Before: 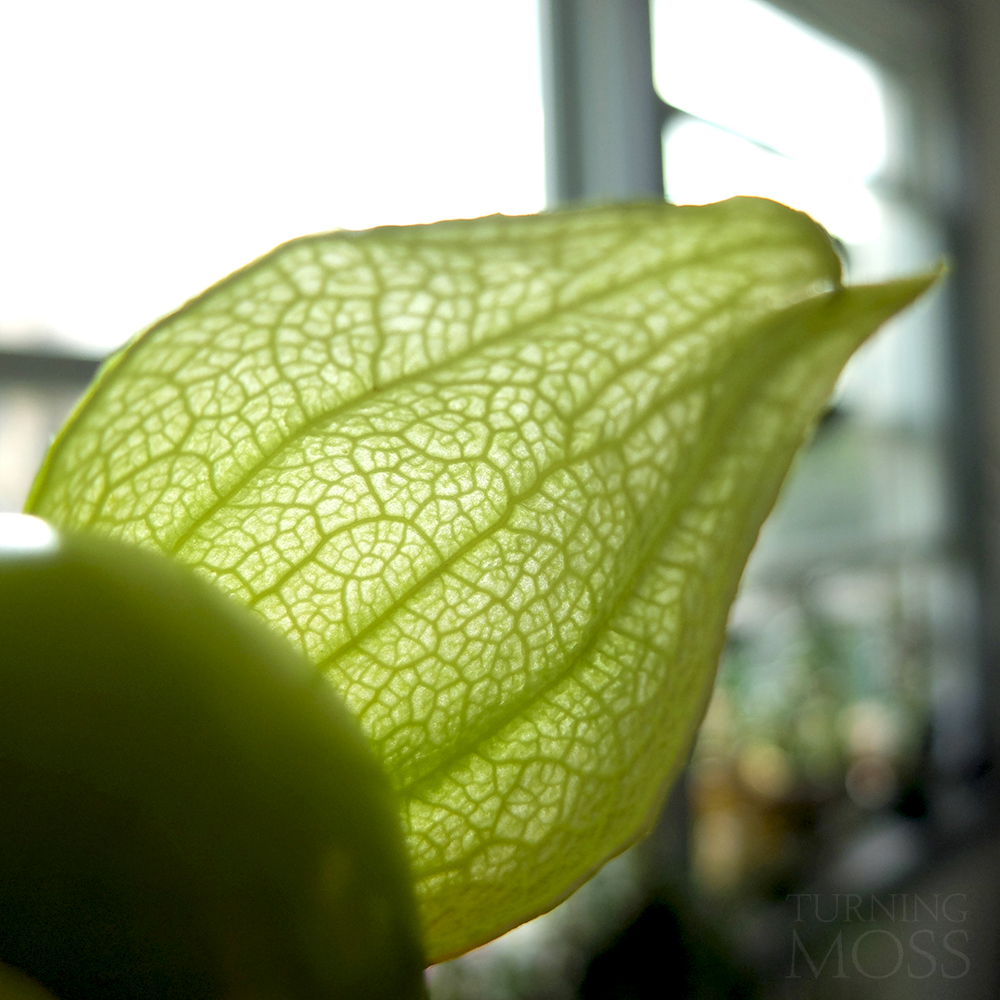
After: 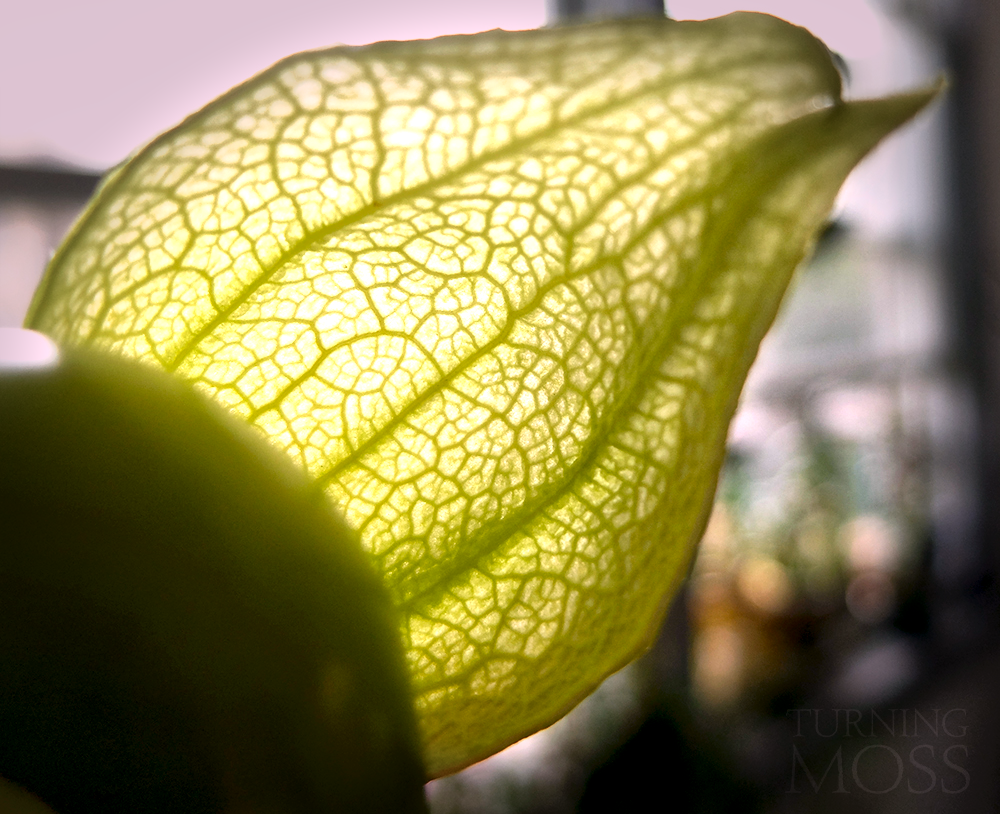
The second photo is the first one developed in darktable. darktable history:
exposure: black level correction 0.001, exposure 0.5 EV, compensate exposure bias true, compensate highlight preservation false
vignetting: fall-off start 66.7%, fall-off radius 39.74%, brightness -0.576, saturation -0.258, automatic ratio true, width/height ratio 0.671, dithering 16-bit output
local contrast: mode bilateral grid, contrast 20, coarseness 50, detail 130%, midtone range 0.2
shadows and highlights: shadows 62.66, white point adjustment 0.37, highlights -34.44, compress 83.82%
crop and rotate: top 18.507%
rotate and perspective: crop left 0, crop top 0
white balance: red 1.188, blue 1.11
contrast brightness saturation: contrast 0.07, brightness -0.13, saturation 0.06
